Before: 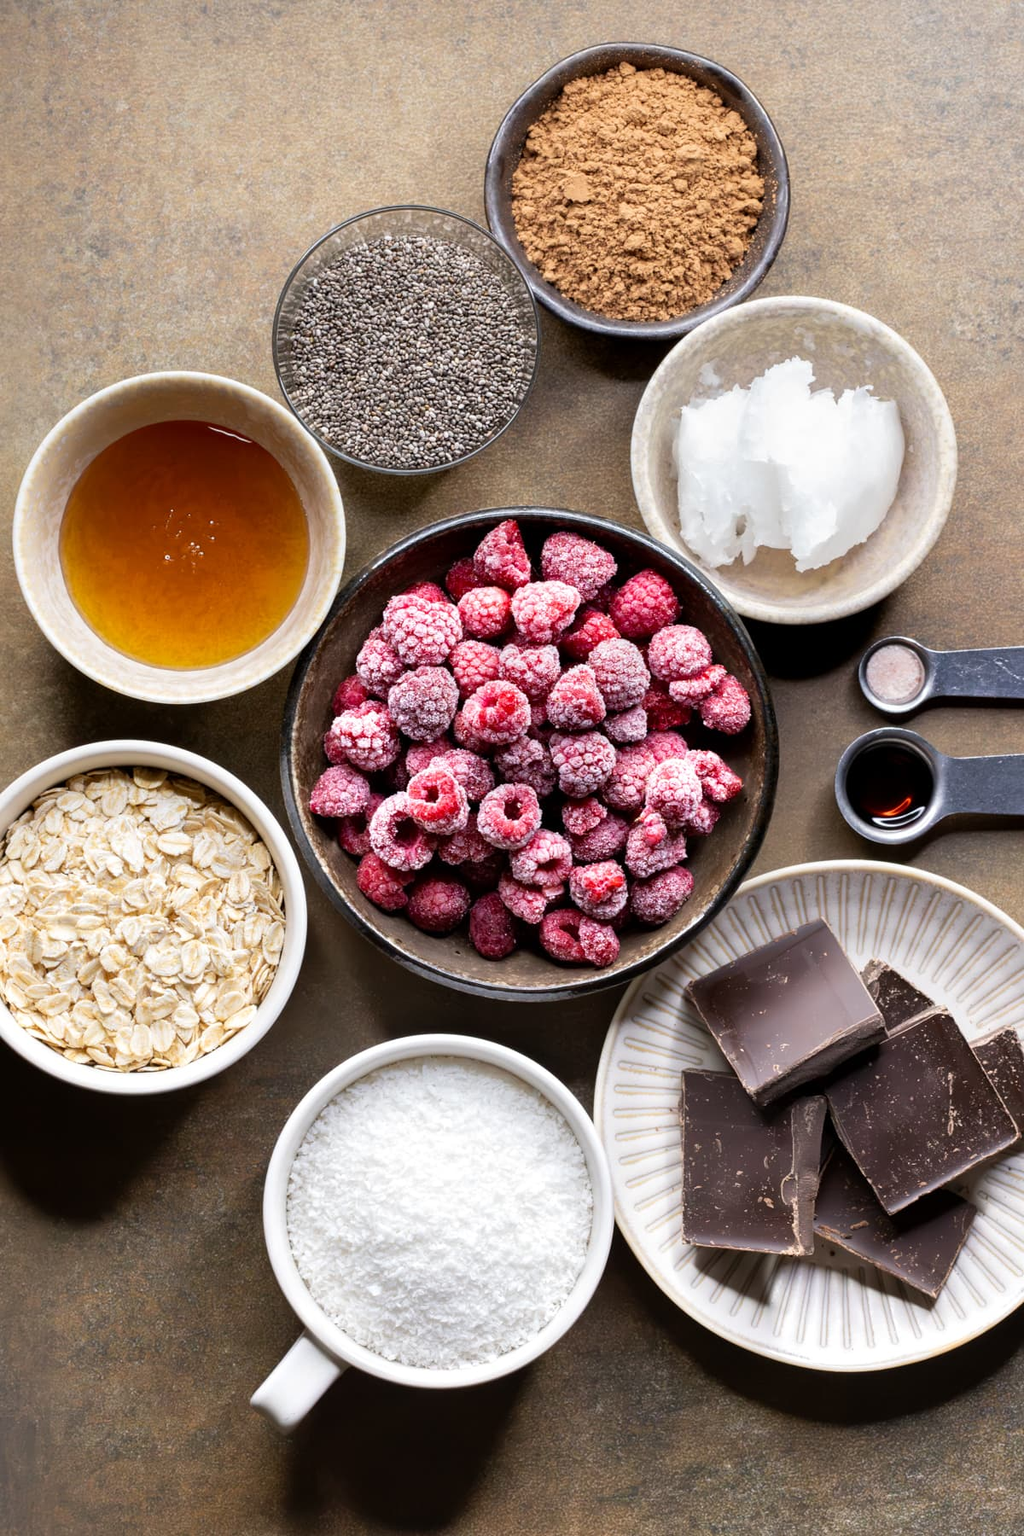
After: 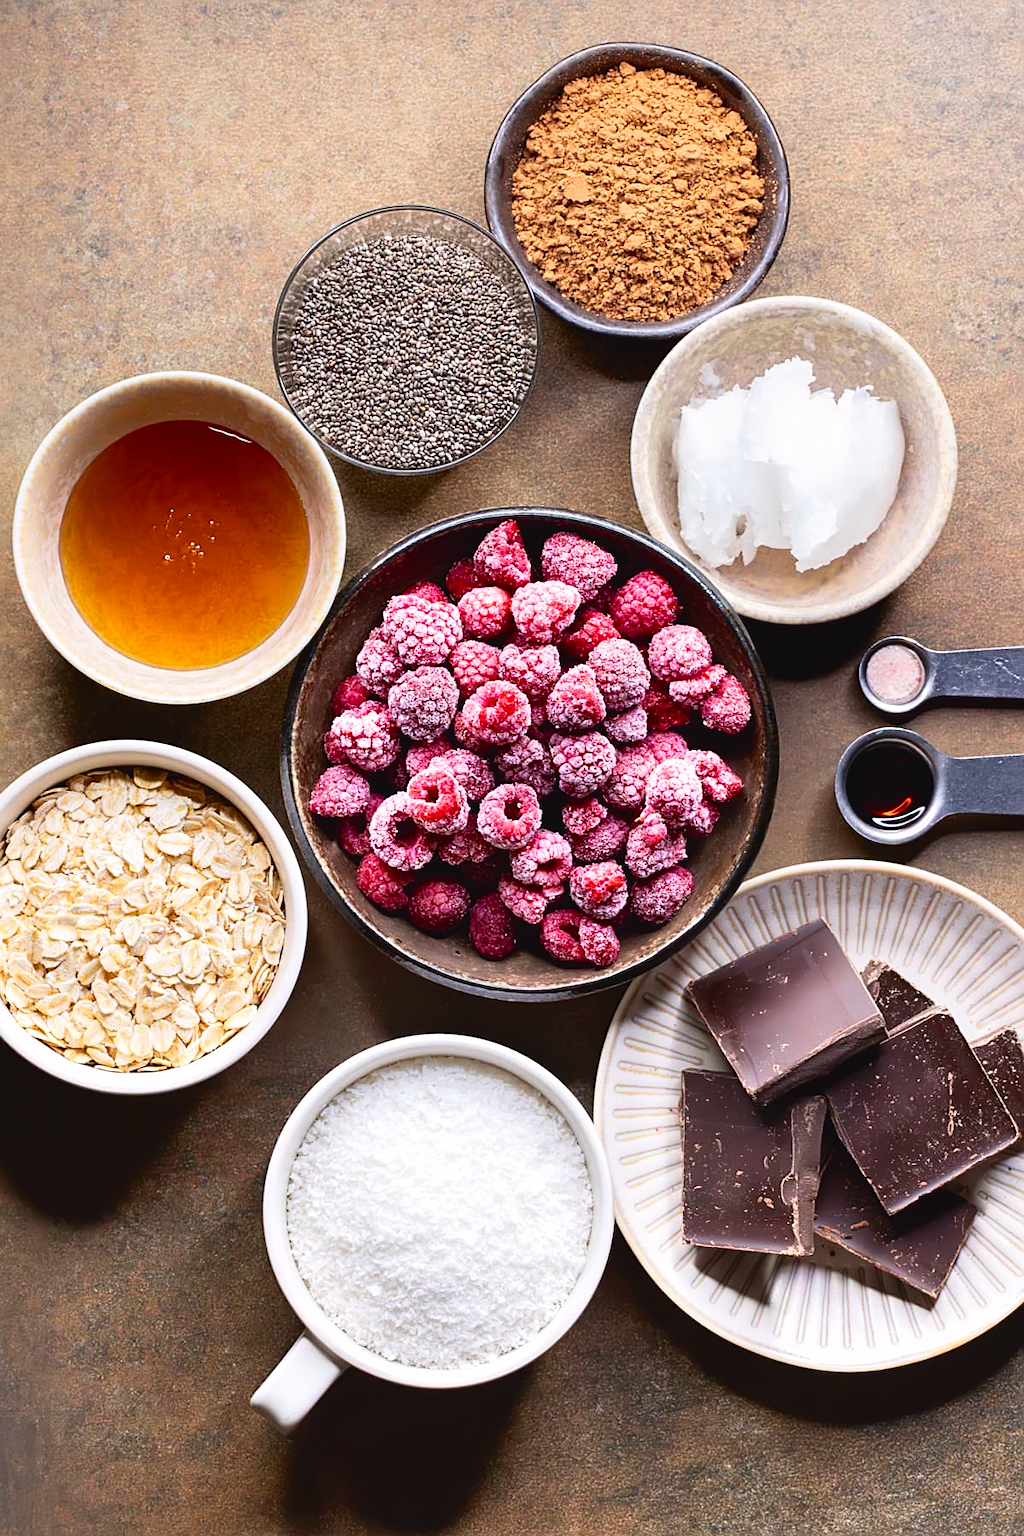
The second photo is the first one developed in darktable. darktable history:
tone curve: curves: ch0 [(0, 0.036) (0.119, 0.115) (0.461, 0.479) (0.715, 0.767) (0.817, 0.865) (1, 0.998)]; ch1 [(0, 0) (0.377, 0.416) (0.44, 0.461) (0.487, 0.49) (0.514, 0.525) (0.538, 0.561) (0.67, 0.713) (1, 1)]; ch2 [(0, 0) (0.38, 0.405) (0.463, 0.445) (0.492, 0.486) (0.529, 0.533) (0.578, 0.59) (0.653, 0.698) (1, 1)], color space Lab, independent channels, preserve colors none
sharpen: on, module defaults
